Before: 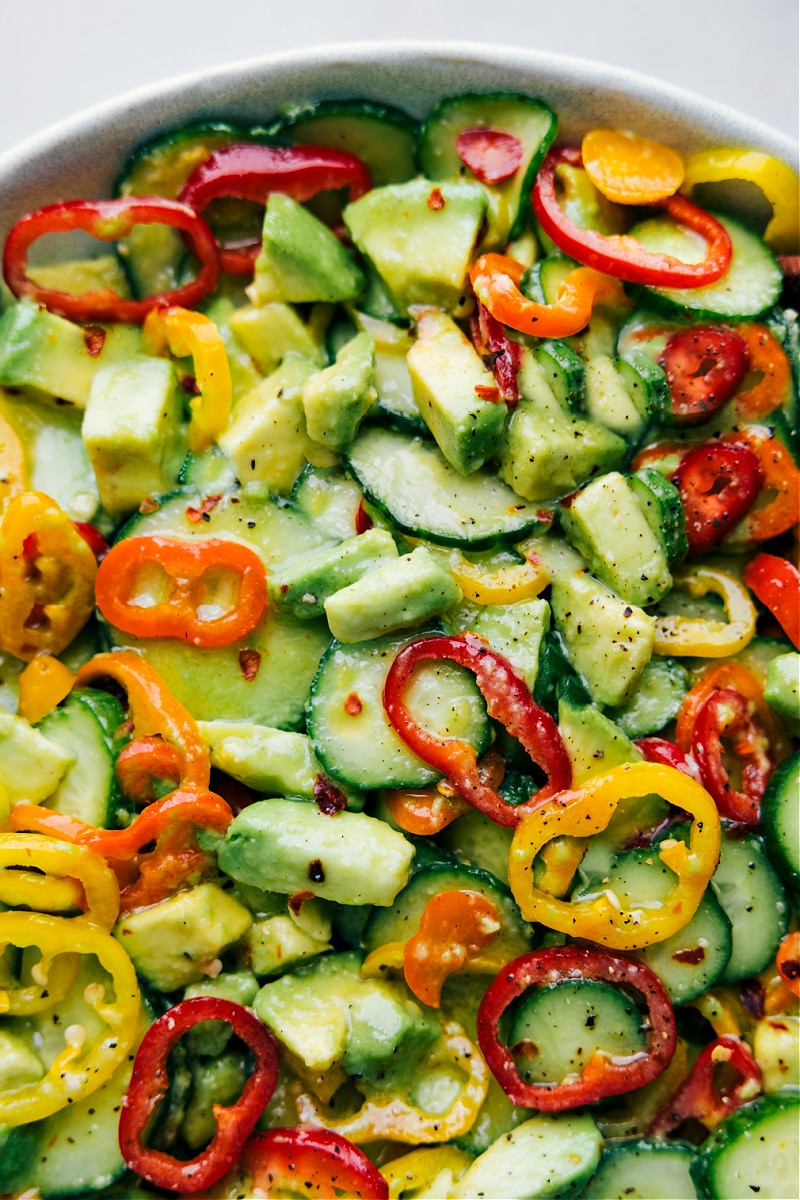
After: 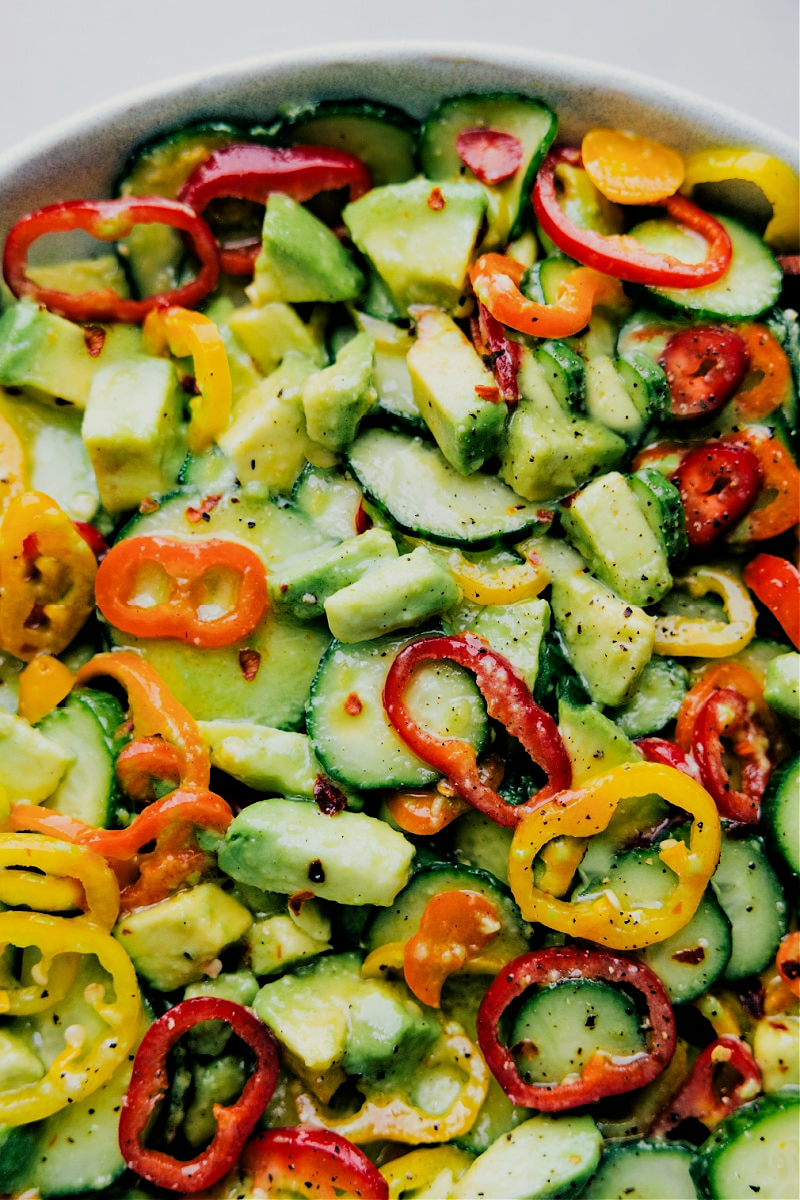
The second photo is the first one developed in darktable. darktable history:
filmic rgb: black relative exposure -7.78 EV, white relative exposure 4.41 EV, hardness 3.76, latitude 49.6%, contrast 1.101
